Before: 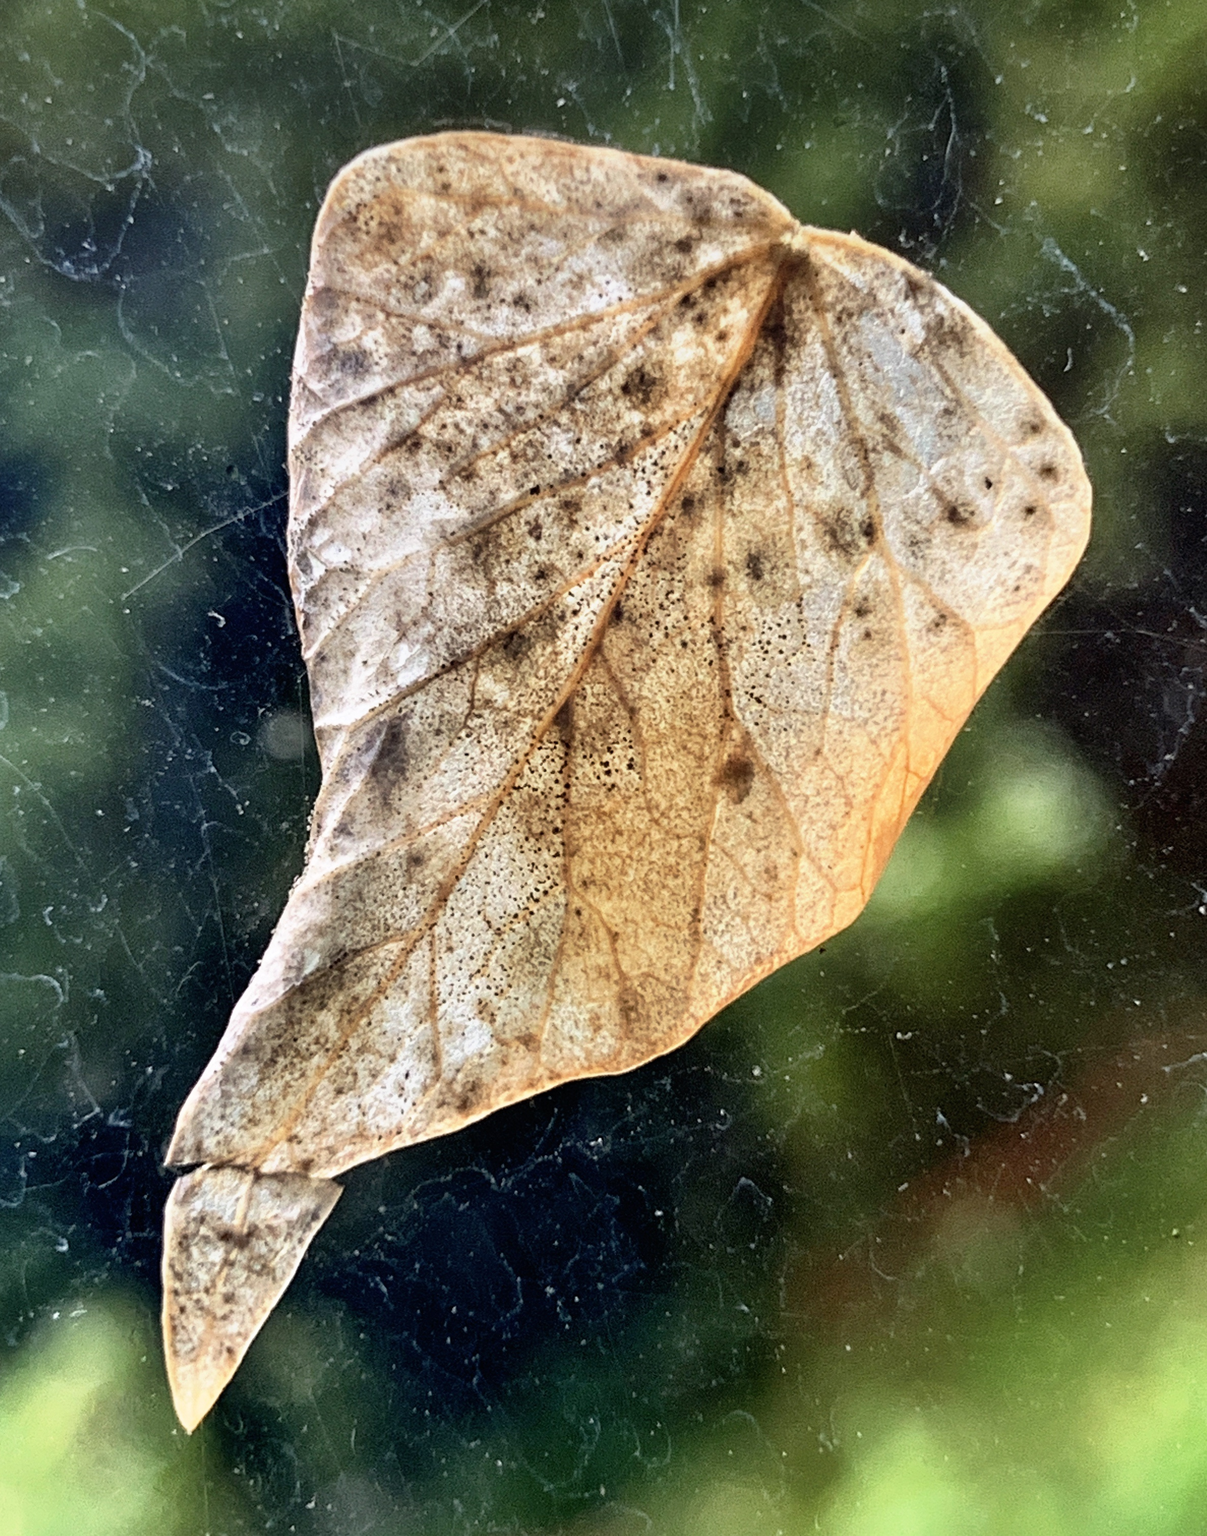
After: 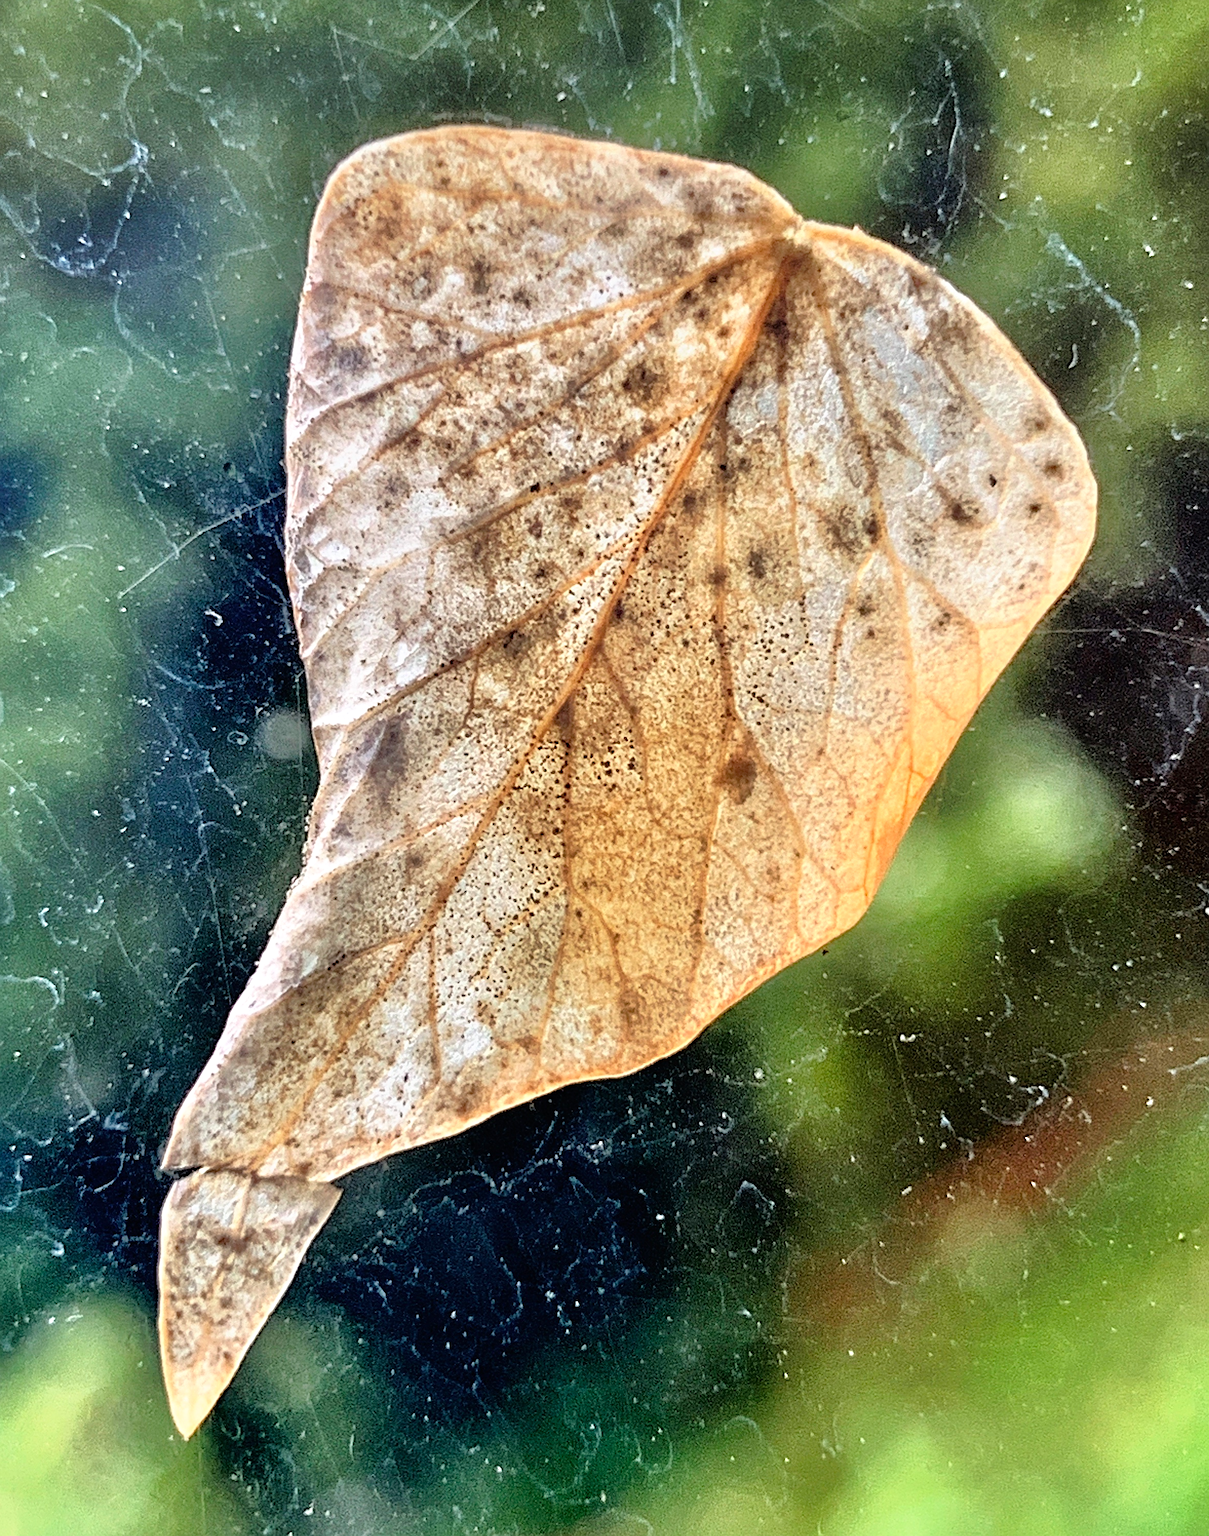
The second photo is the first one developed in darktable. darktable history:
crop: left 0.434%, top 0.485%, right 0.244%, bottom 0.386%
sharpen: on, module defaults
tone equalizer: -7 EV 0.15 EV, -6 EV 0.6 EV, -5 EV 1.15 EV, -4 EV 1.33 EV, -3 EV 1.15 EV, -2 EV 0.6 EV, -1 EV 0.15 EV, mask exposure compensation -0.5 EV
